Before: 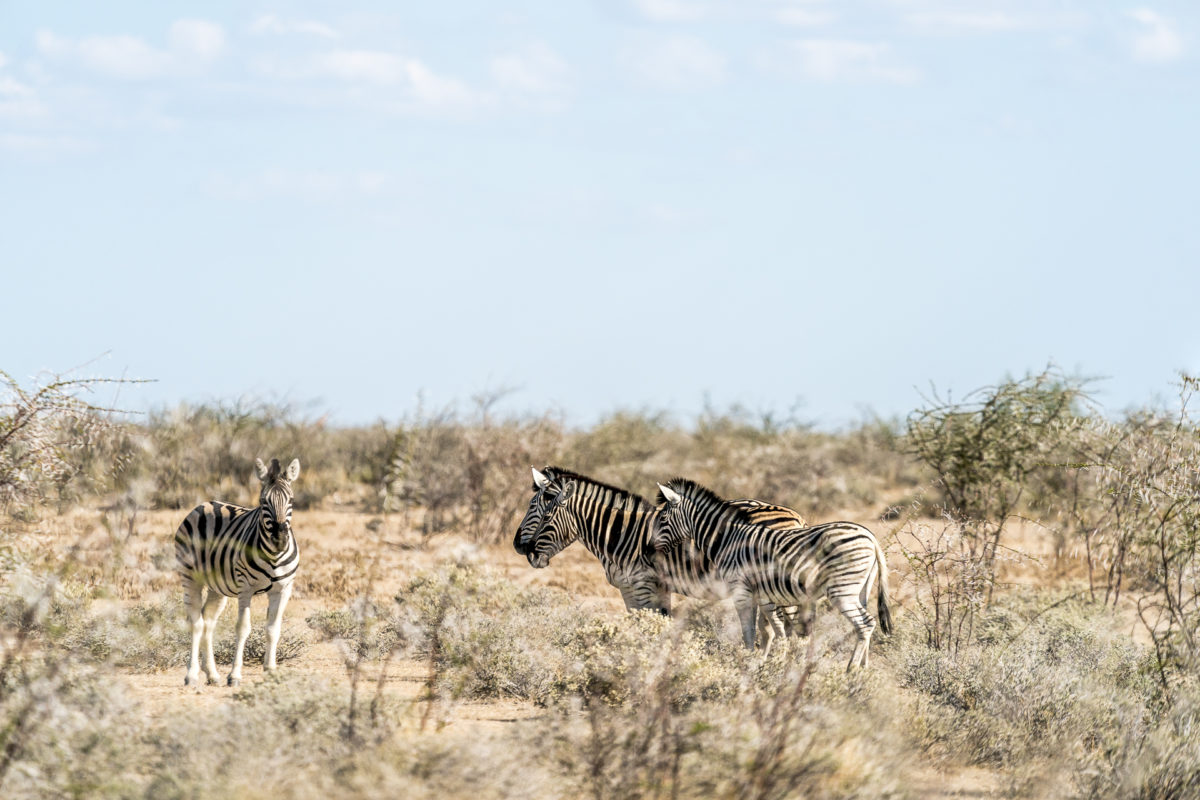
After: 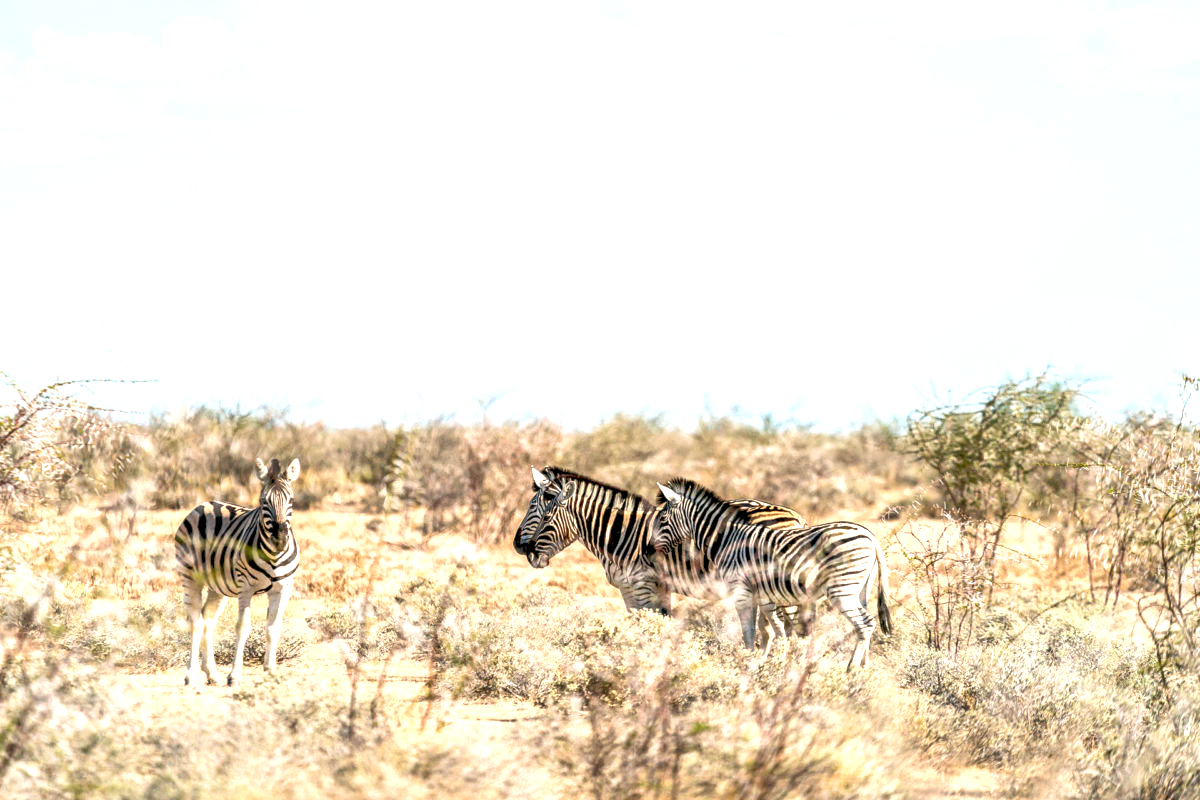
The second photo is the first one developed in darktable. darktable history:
exposure: black level correction 0, exposure 1.102 EV, compensate exposure bias true, compensate highlight preservation false
shadows and highlights: radius 120.48, shadows 21.81, white point adjustment -9.64, highlights -15.39, soften with gaussian
tone equalizer: -7 EV 0.16 EV, -6 EV 0.563 EV, -5 EV 1.16 EV, -4 EV 1.31 EV, -3 EV 1.15 EV, -2 EV 0.6 EV, -1 EV 0.156 EV
